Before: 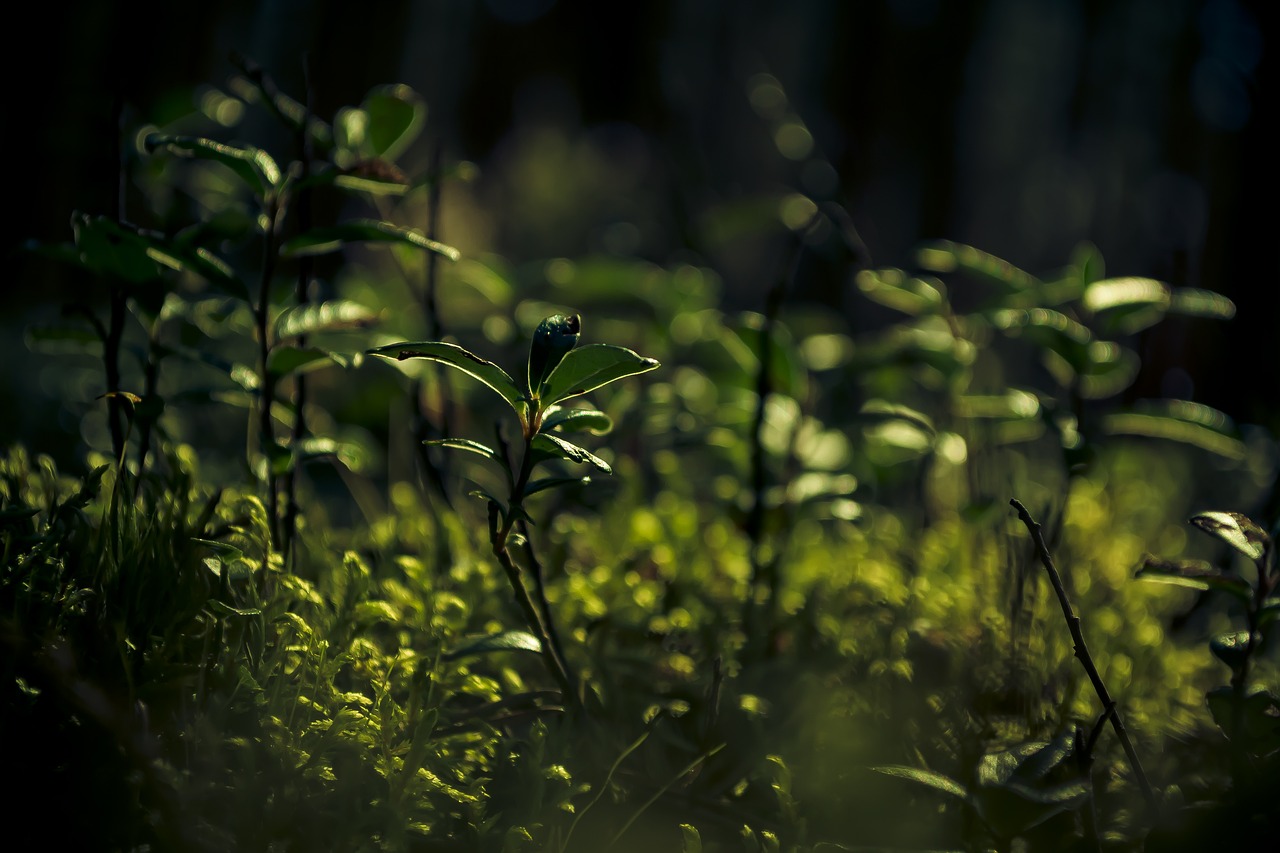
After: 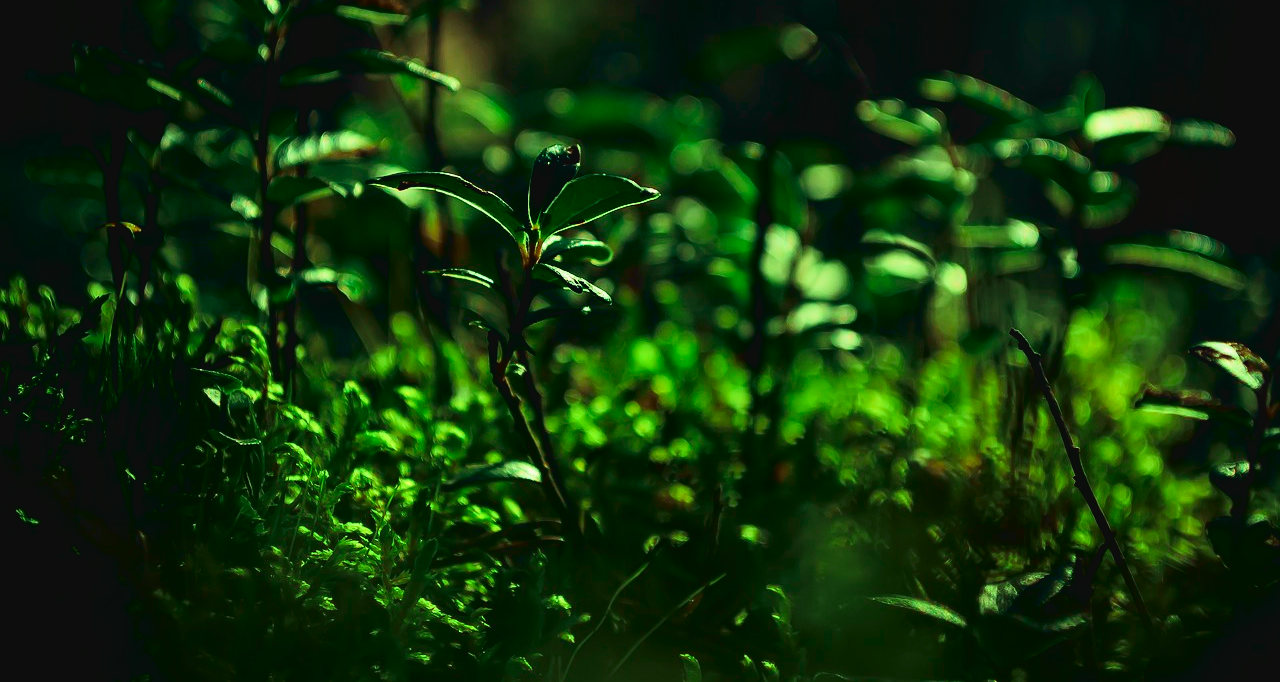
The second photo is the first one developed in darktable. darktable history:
color zones: curves: ch2 [(0, 0.5) (0.143, 0.517) (0.286, 0.571) (0.429, 0.522) (0.571, 0.5) (0.714, 0.5) (0.857, 0.5) (1, 0.5)]
crop and rotate: top 19.998%
tone curve: curves: ch0 [(0, 0.036) (0.037, 0.042) (0.167, 0.143) (0.433, 0.502) (0.531, 0.637) (0.696, 0.825) (0.856, 0.92) (1, 0.98)]; ch1 [(0, 0) (0.424, 0.383) (0.482, 0.459) (0.501, 0.5) (0.522, 0.526) (0.559, 0.563) (0.604, 0.646) (0.715, 0.729) (1, 1)]; ch2 [(0, 0) (0.369, 0.388) (0.45, 0.48) (0.499, 0.502) (0.504, 0.504) (0.512, 0.526) (0.581, 0.595) (0.708, 0.786) (1, 1)], color space Lab, independent channels, preserve colors none
